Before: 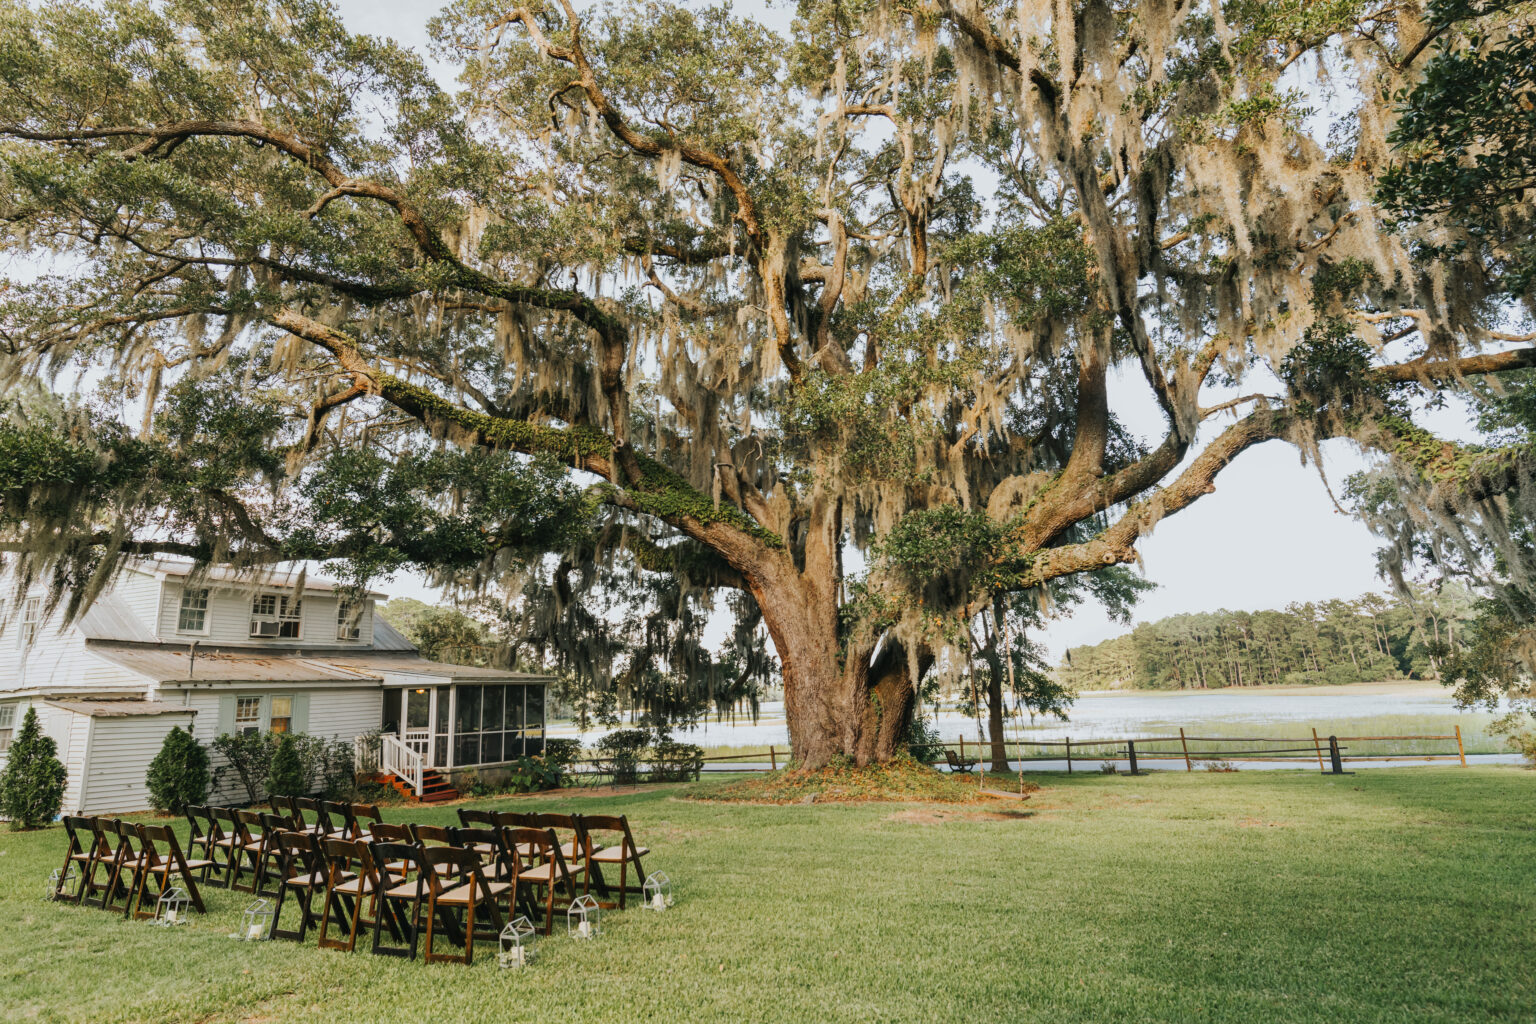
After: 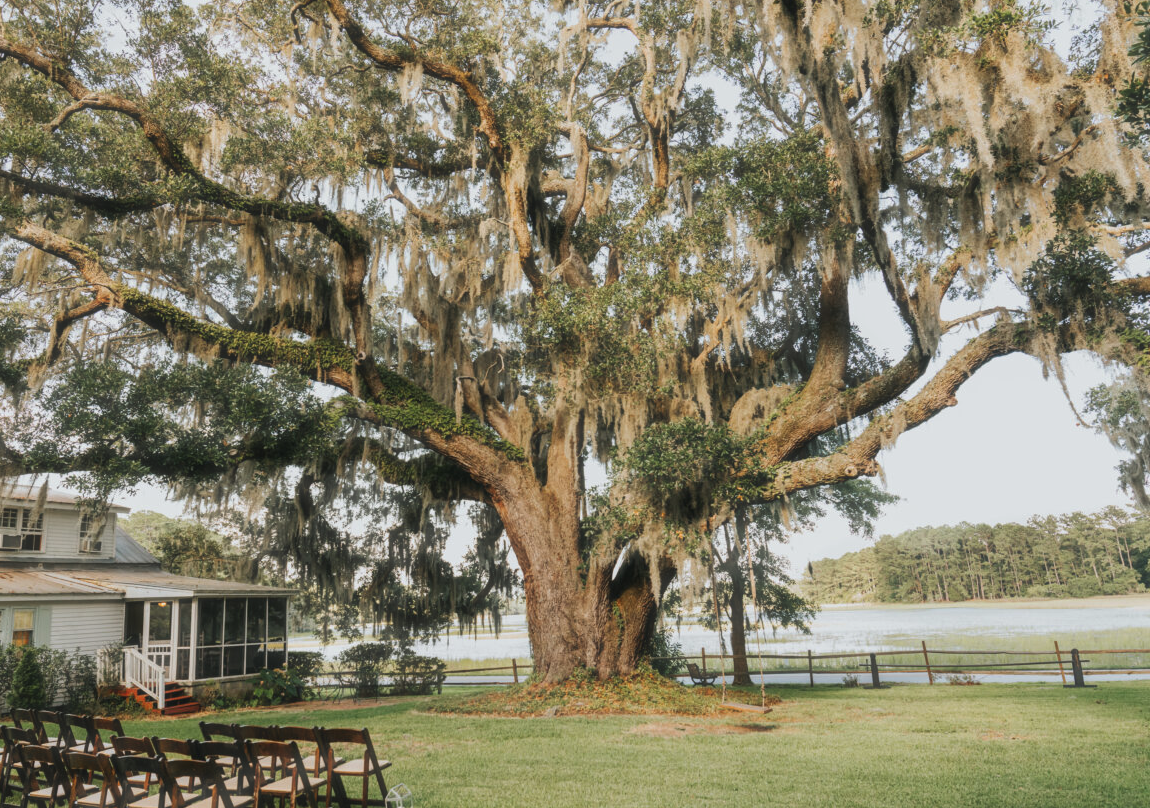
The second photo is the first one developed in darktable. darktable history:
haze removal: strength -0.114, compatibility mode true, adaptive false
crop: left 16.817%, top 8.532%, right 8.29%, bottom 12.491%
